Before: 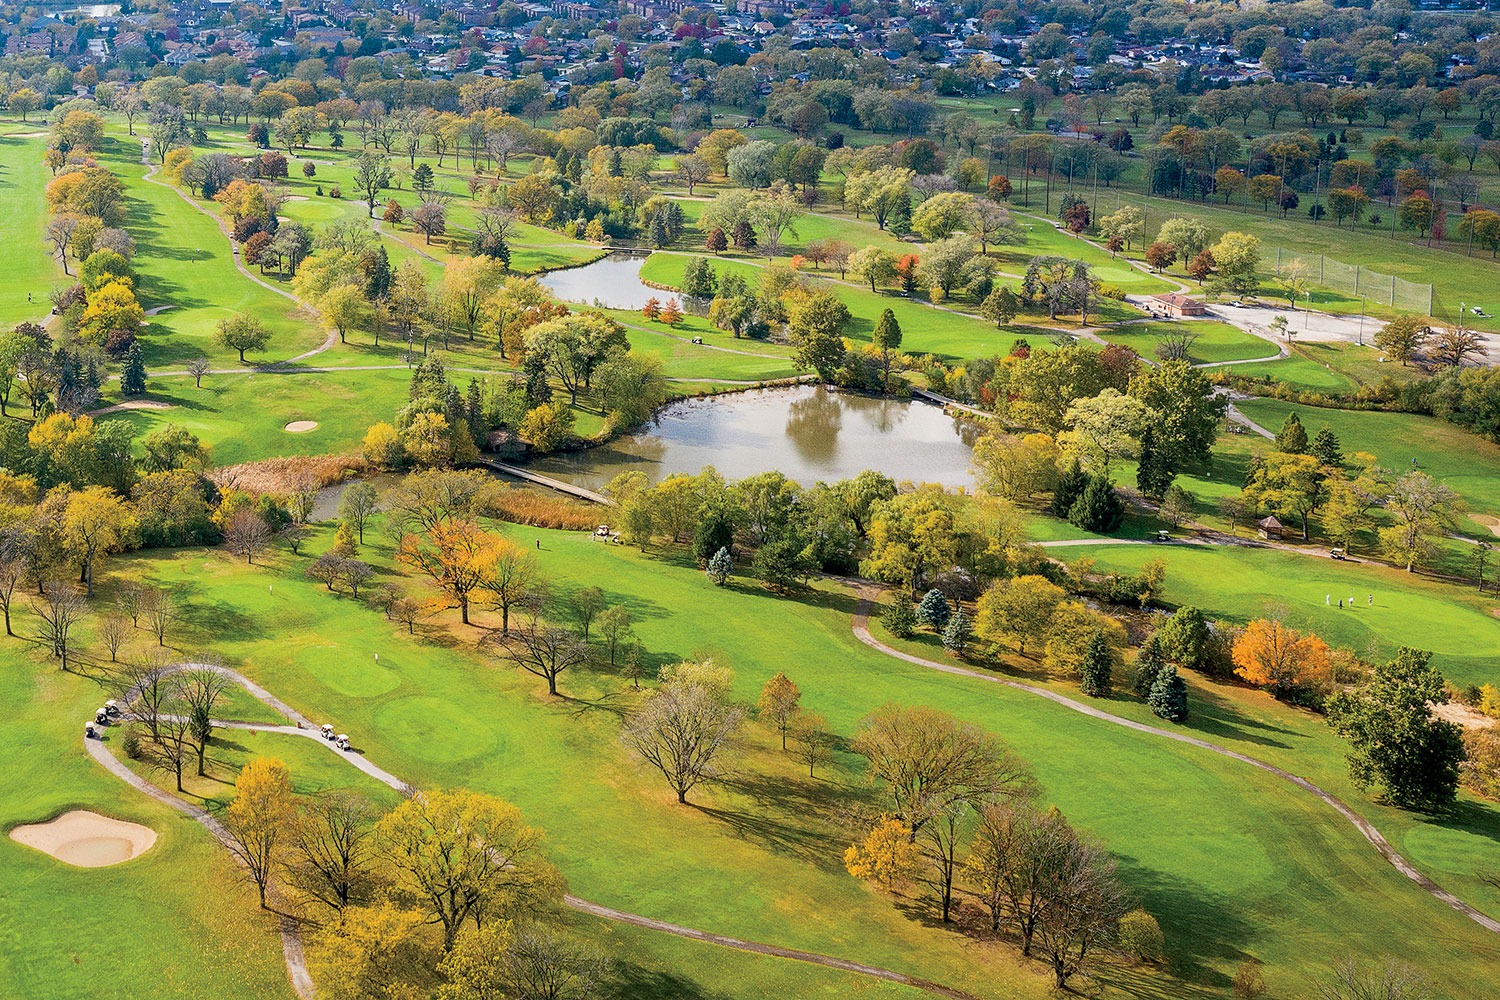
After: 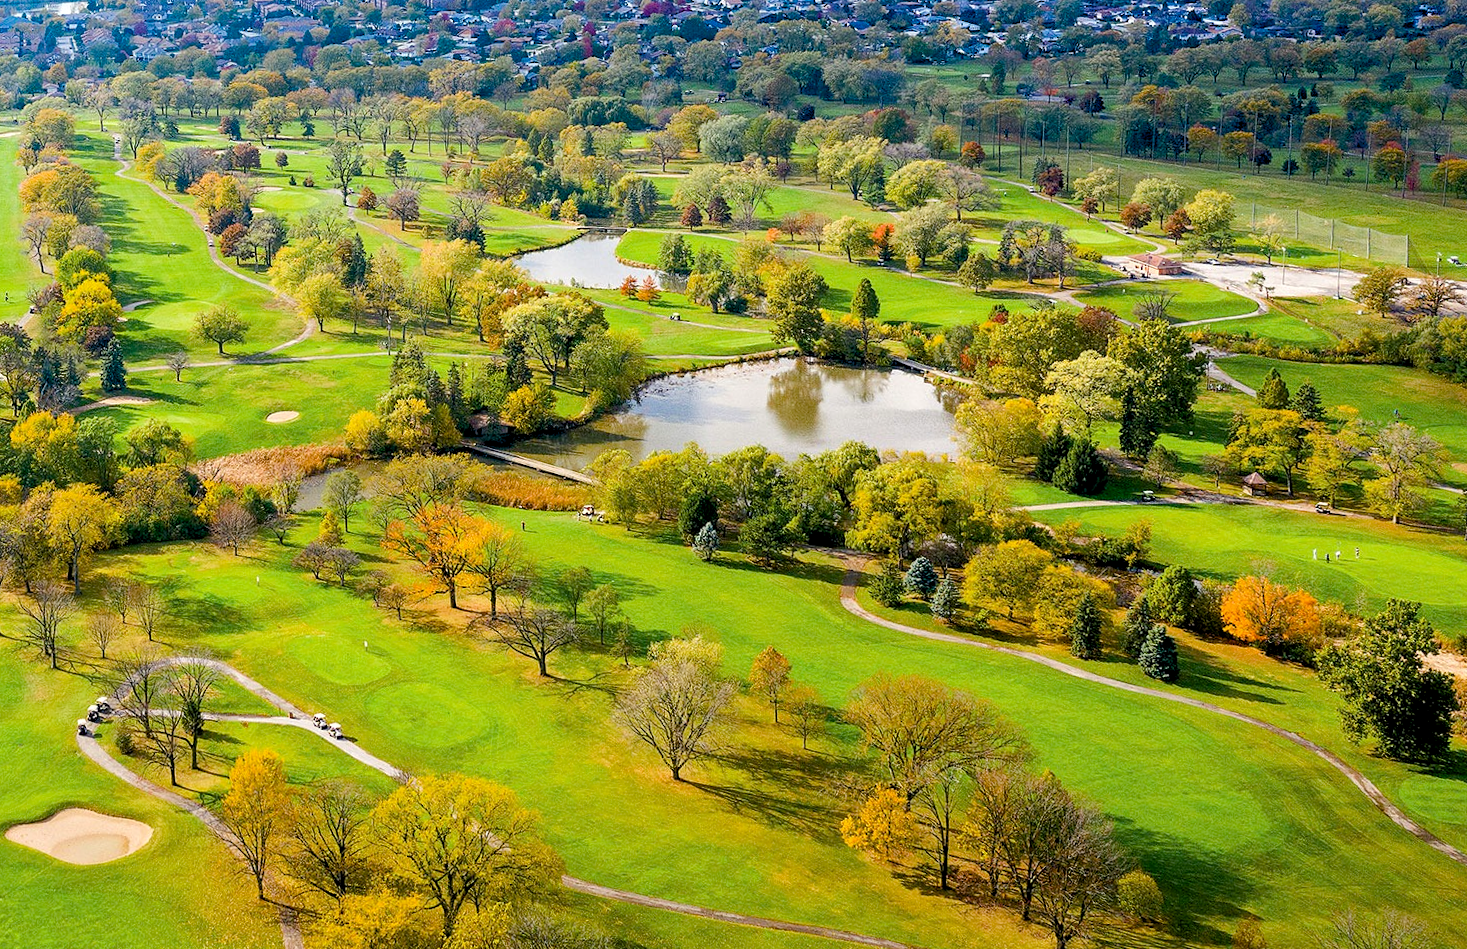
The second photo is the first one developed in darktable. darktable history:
shadows and highlights: radius 125.46, shadows 21.19, highlights -21.19, low approximation 0.01
rotate and perspective: rotation -2°, crop left 0.022, crop right 0.978, crop top 0.049, crop bottom 0.951
color balance rgb: global offset › luminance -0.51%, perceptual saturation grading › global saturation 27.53%, perceptual saturation grading › highlights -25%, perceptual saturation grading › shadows 25%, perceptual brilliance grading › highlights 6.62%, perceptual brilliance grading › mid-tones 17.07%, perceptual brilliance grading › shadows -5.23%
